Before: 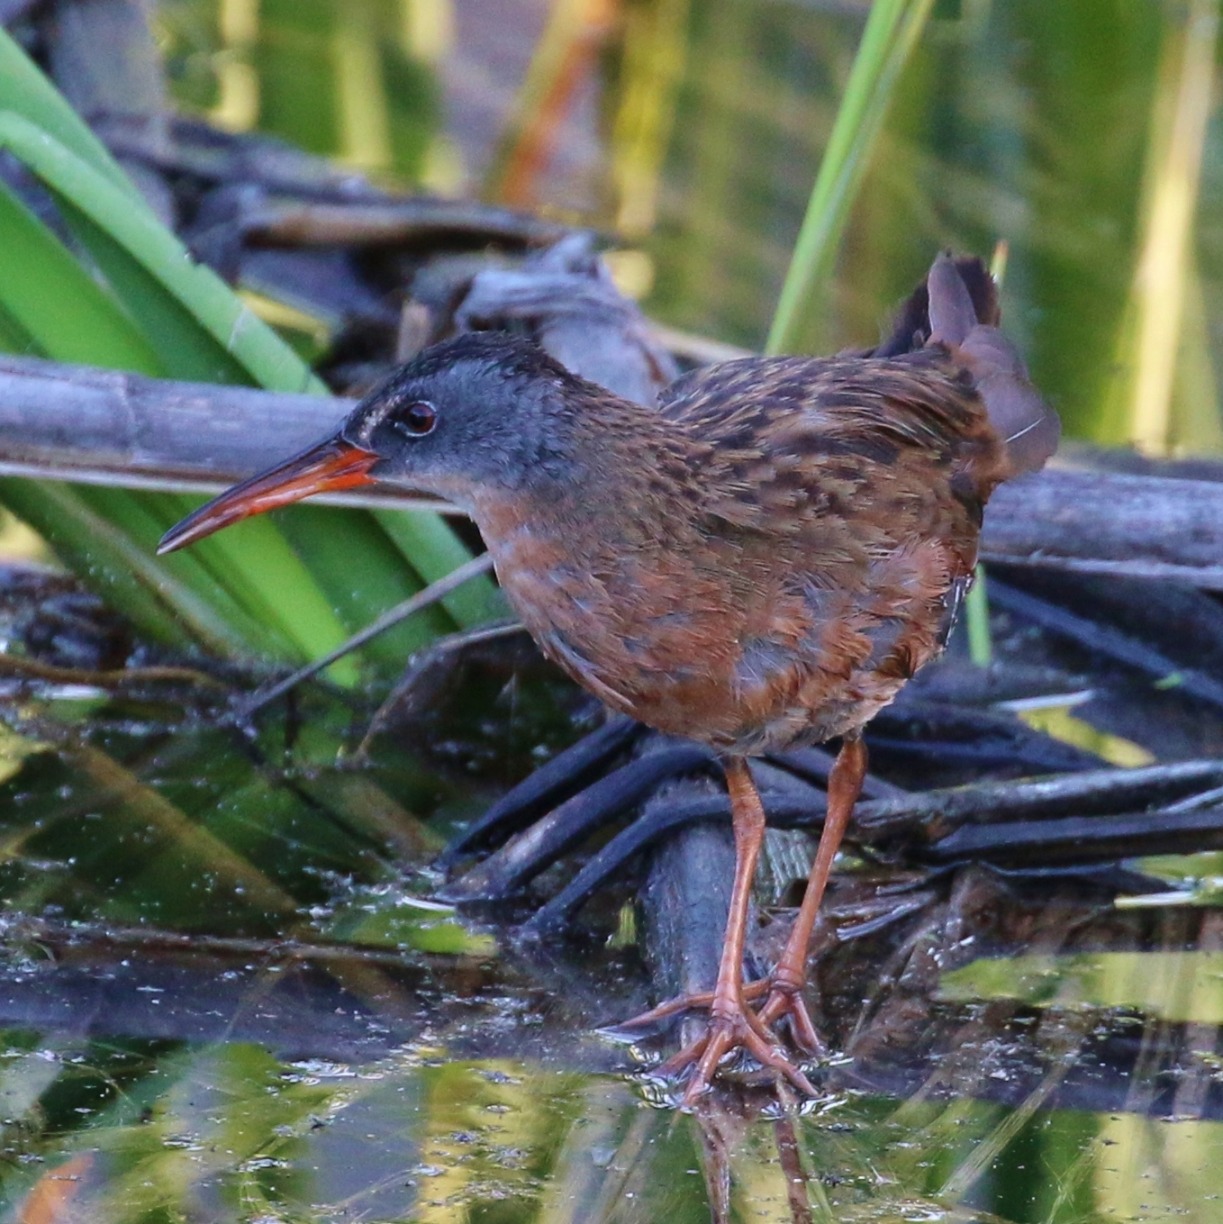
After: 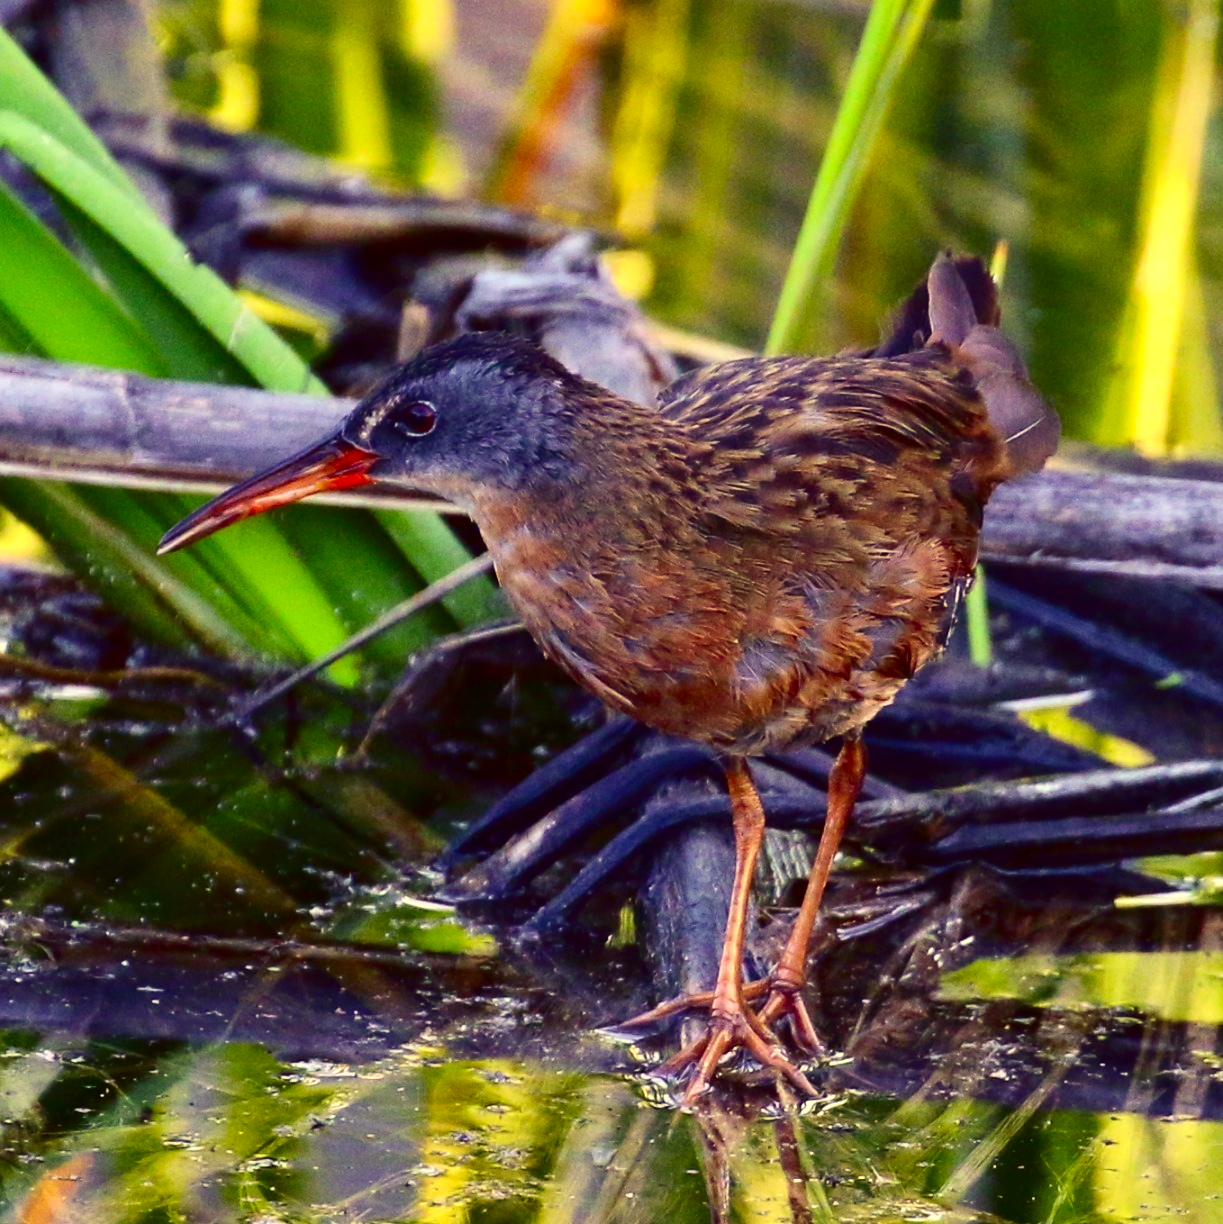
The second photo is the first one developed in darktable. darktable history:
exposure: black level correction 0, exposure 0.499 EV, compensate highlight preservation false
color correction: highlights a* -0.459, highlights b* 39.68, shadows a* 9.32, shadows b* -0.539
contrast brightness saturation: contrast 0.219, brightness -0.182, saturation 0.241
